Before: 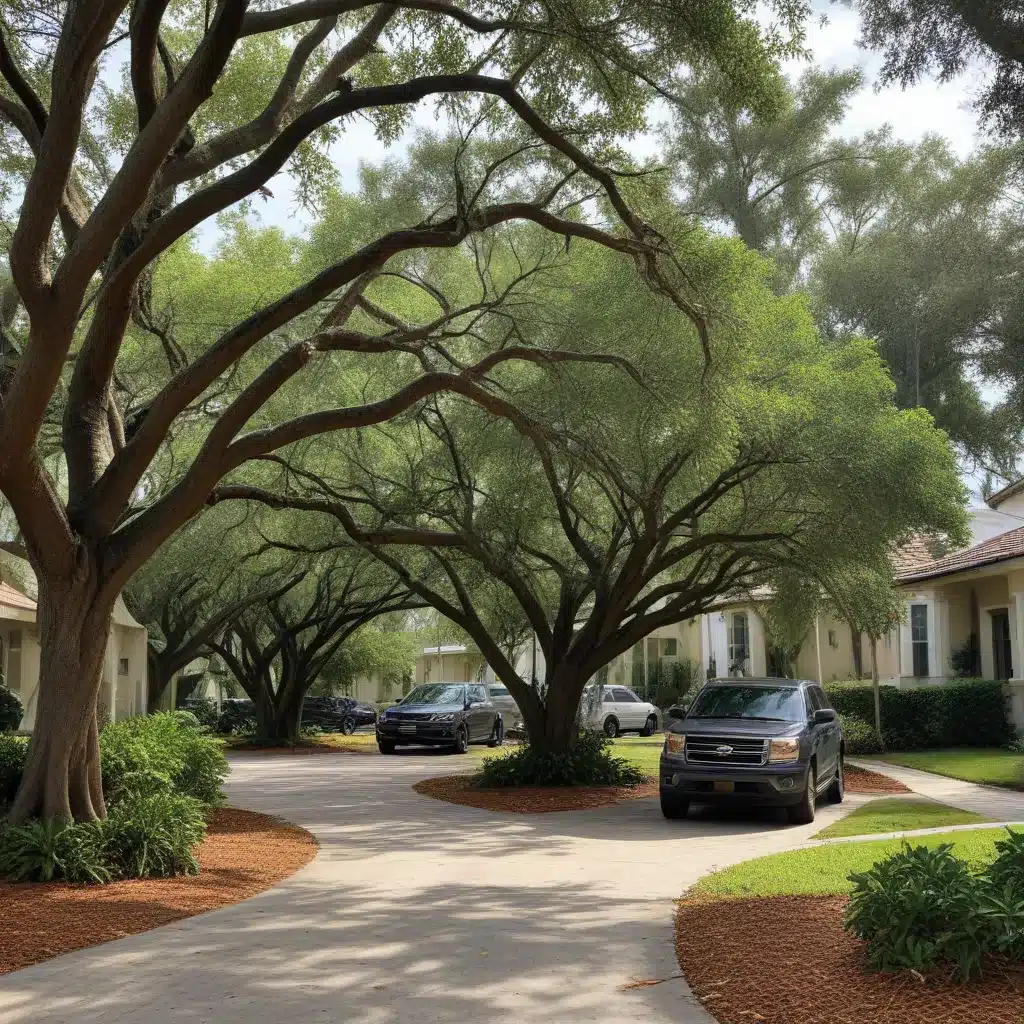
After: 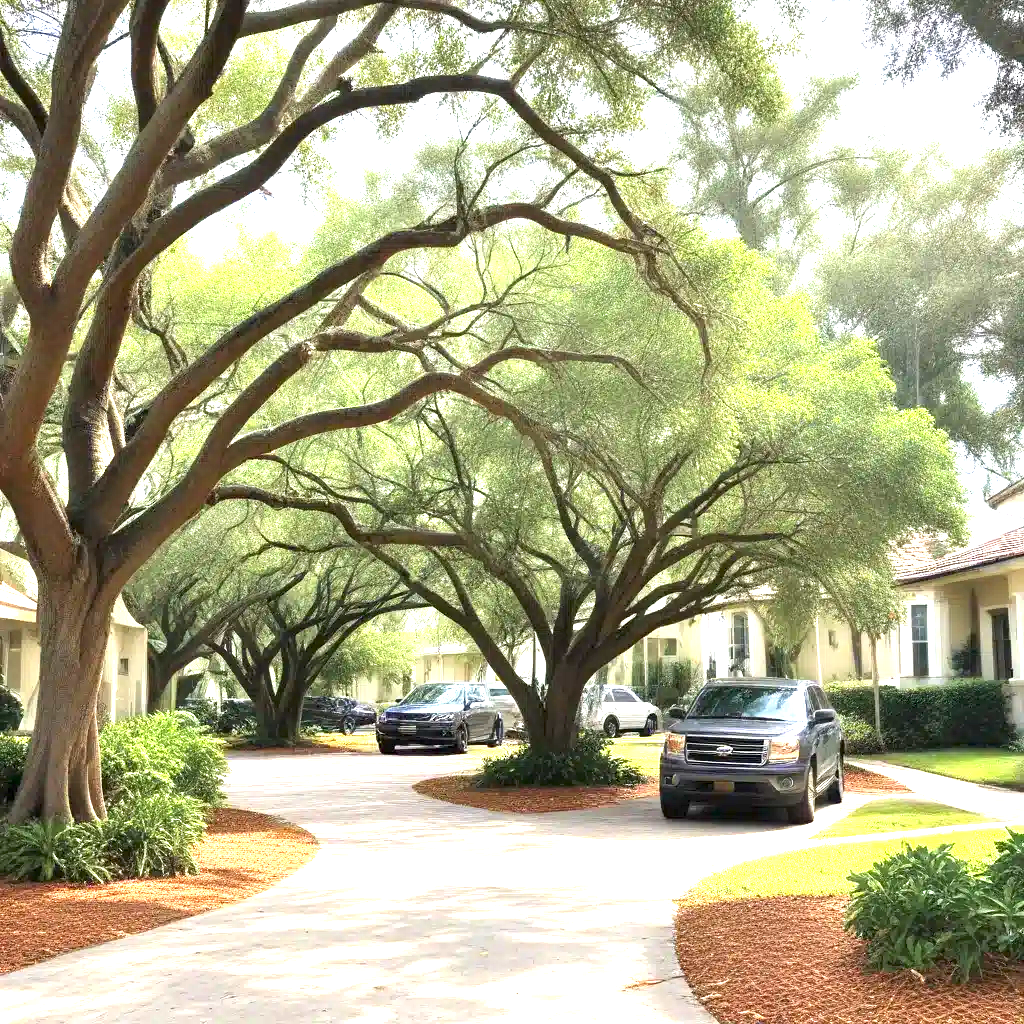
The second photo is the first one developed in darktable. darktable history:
exposure: exposure 2.028 EV, compensate exposure bias true, compensate highlight preservation false
